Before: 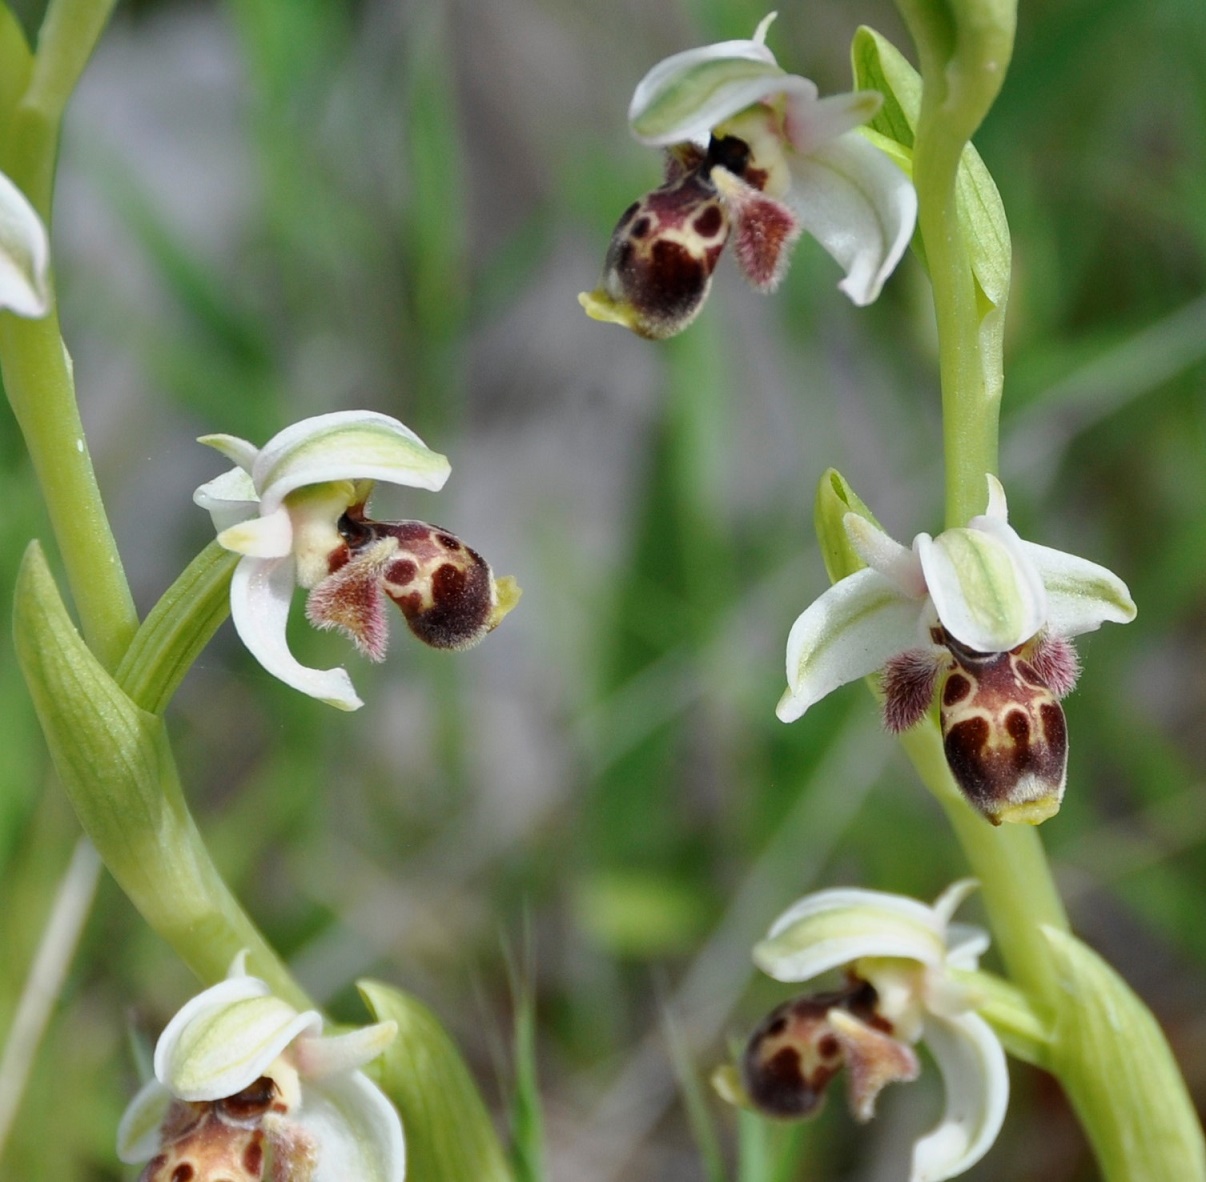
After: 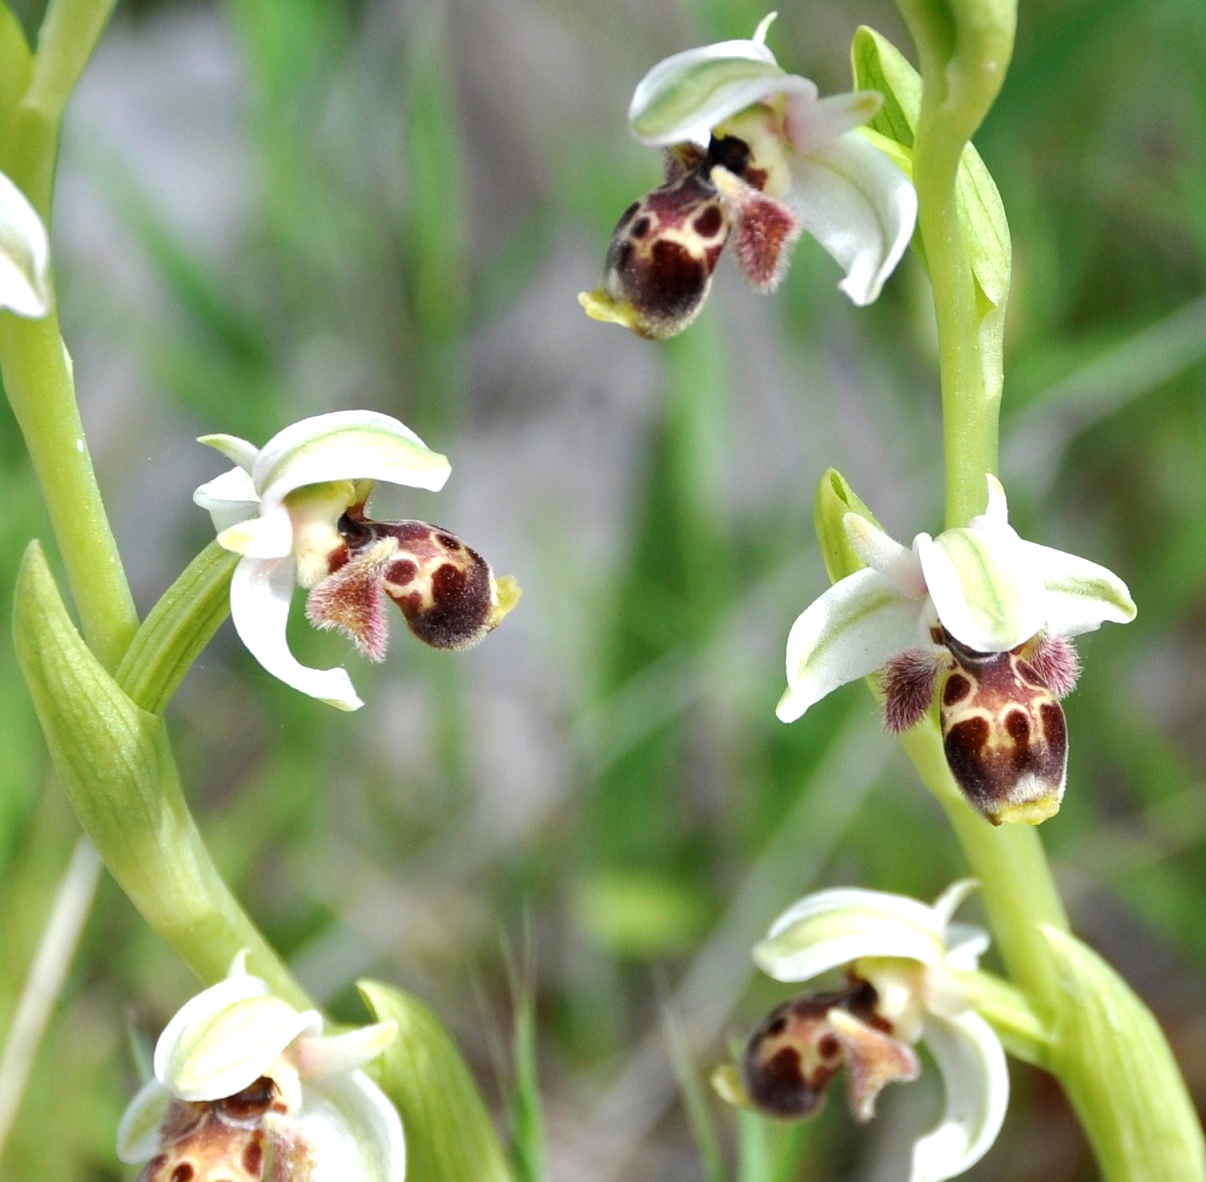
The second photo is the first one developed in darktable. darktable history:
exposure: exposure 0.647 EV, compensate highlight preservation false
